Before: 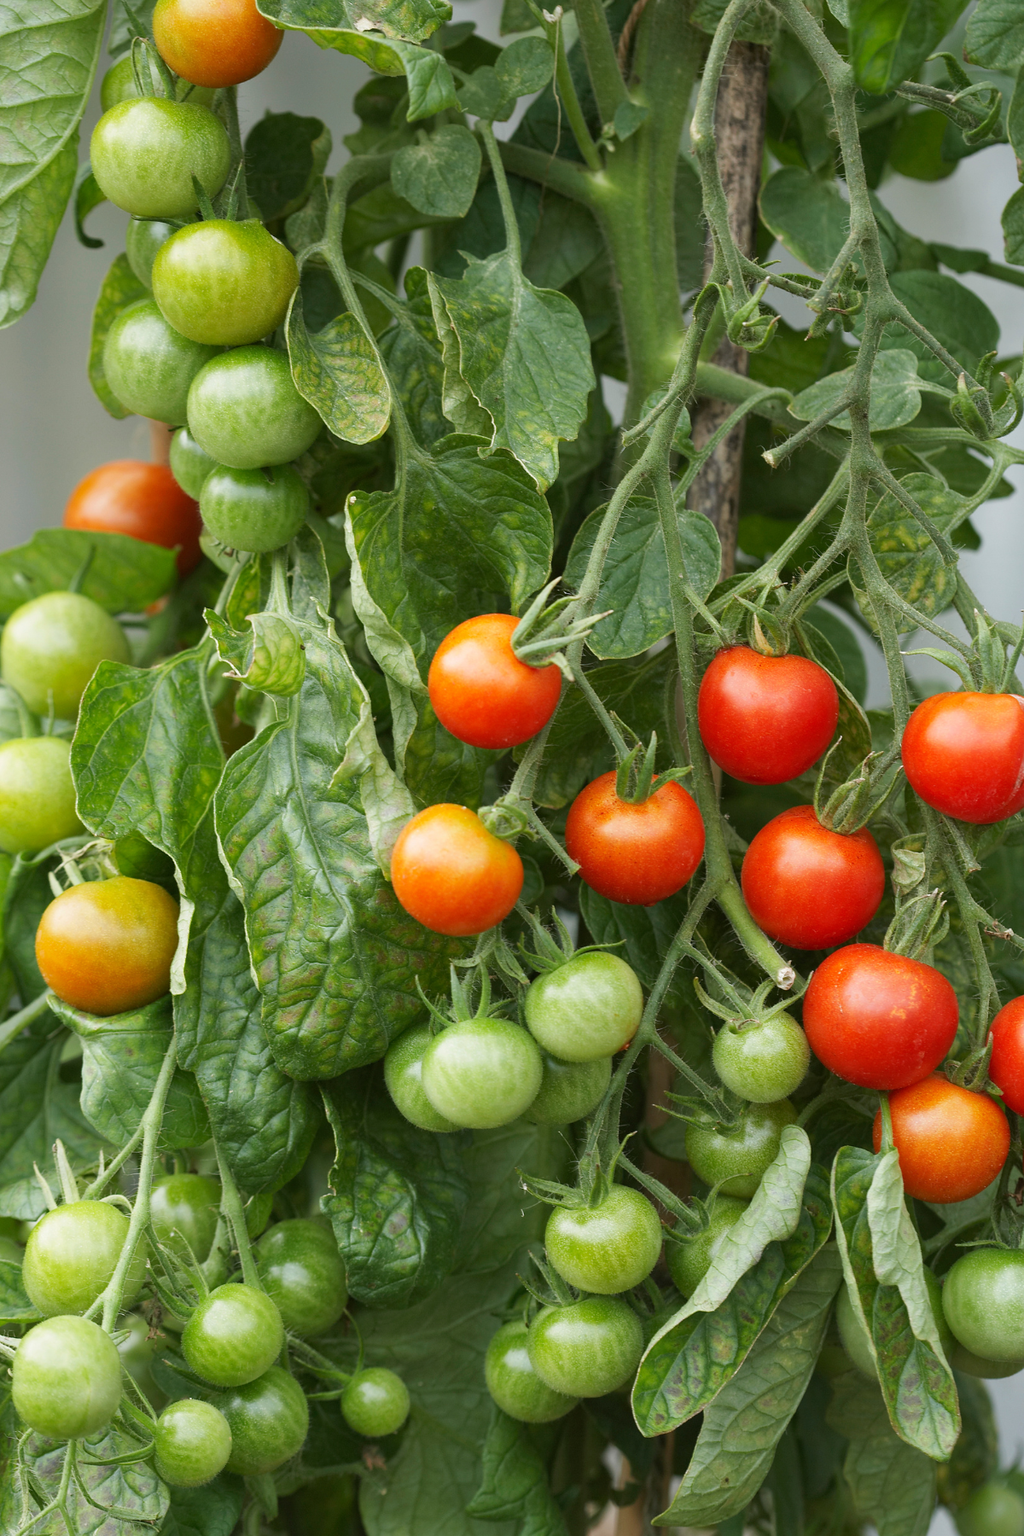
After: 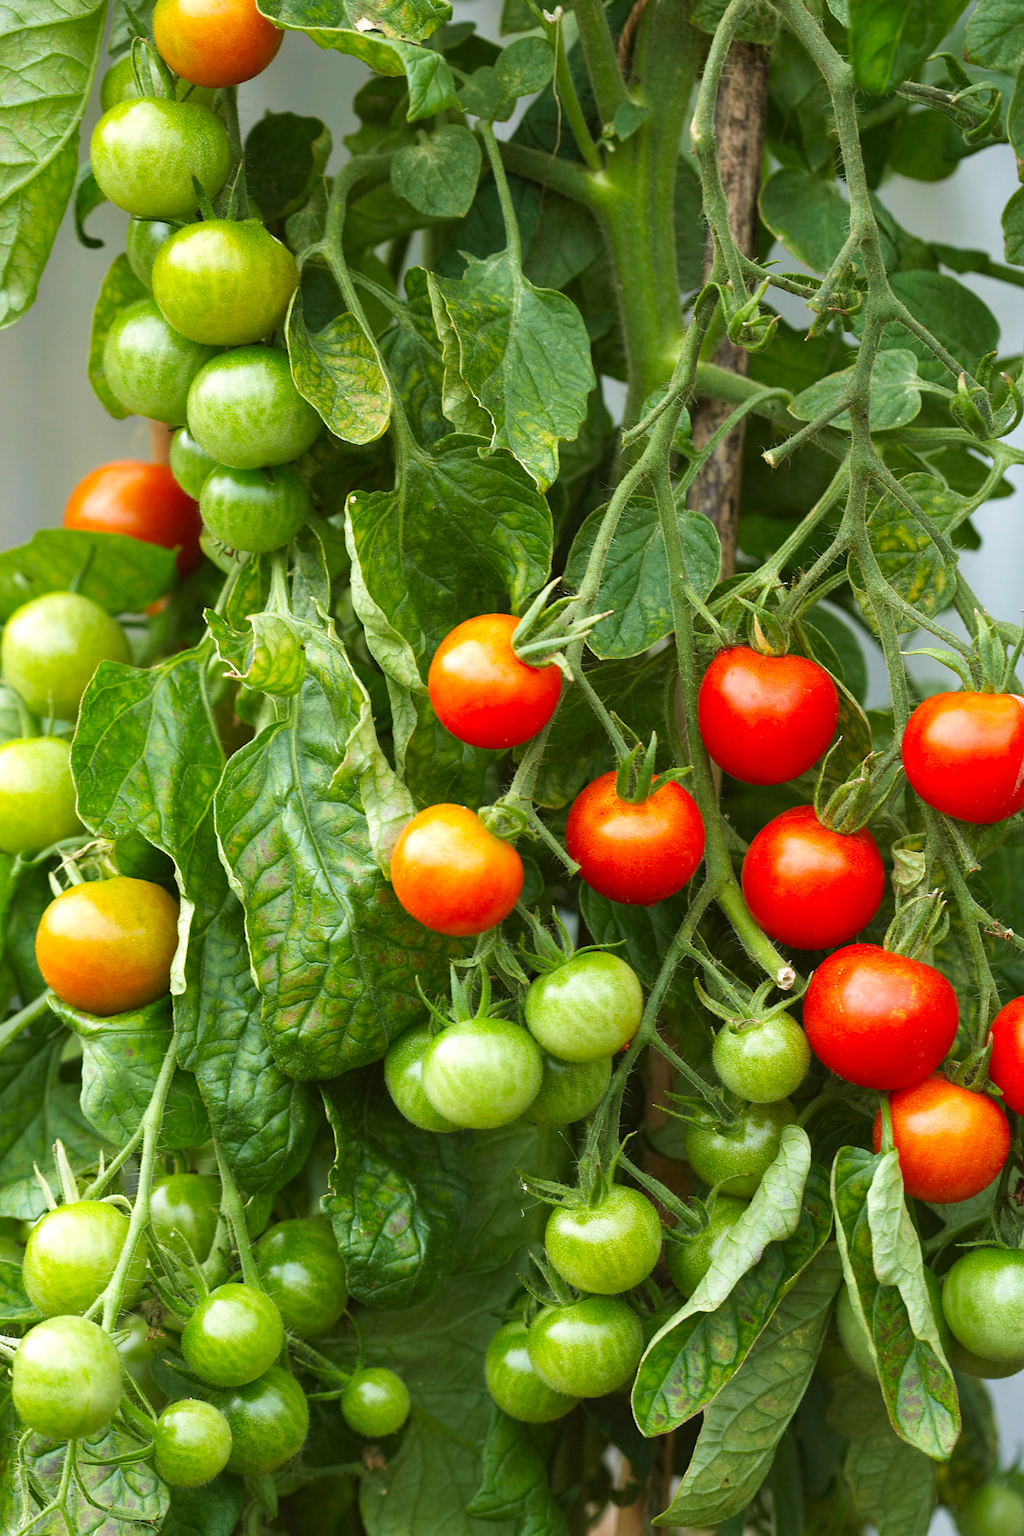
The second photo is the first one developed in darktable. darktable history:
velvia: on, module defaults
base curve: curves: ch0 [(0, 0) (0.297, 0.298) (1, 1)], preserve colors none
exposure: exposure 0.078 EV, compensate highlight preservation false
color balance: lift [1, 1.001, 0.999, 1.001], gamma [1, 1.004, 1.007, 0.993], gain [1, 0.991, 0.987, 1.013], contrast 7.5%, contrast fulcrum 10%, output saturation 115%
